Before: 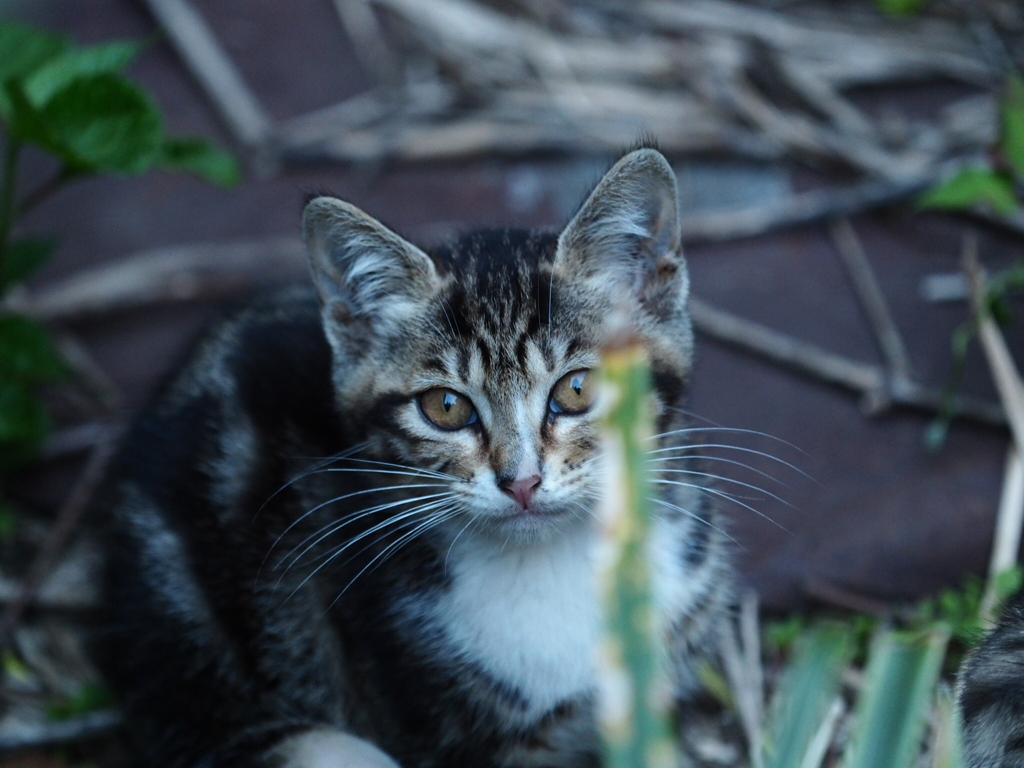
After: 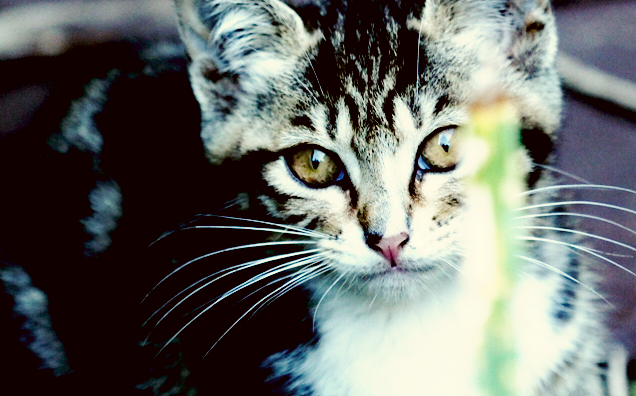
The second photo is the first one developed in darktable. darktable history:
exposure: black level correction 0.025, exposure 0.183 EV, compensate exposure bias true, compensate highlight preservation false
base curve: curves: ch0 [(0, 0) (0.025, 0.046) (0.112, 0.277) (0.467, 0.74) (0.814, 0.929) (1, 0.942)], preserve colors none
crop: left 12.964%, top 31.683%, right 24.687%, bottom 15.575%
tone equalizer: -8 EV -0.722 EV, -7 EV -0.728 EV, -6 EV -0.62 EV, -5 EV -0.405 EV, -3 EV 0.382 EV, -2 EV 0.6 EV, -1 EV 0.68 EV, +0 EV 0.771 EV
color correction: highlights a* -1.21, highlights b* 10.37, shadows a* 0.759, shadows b* 19.53
